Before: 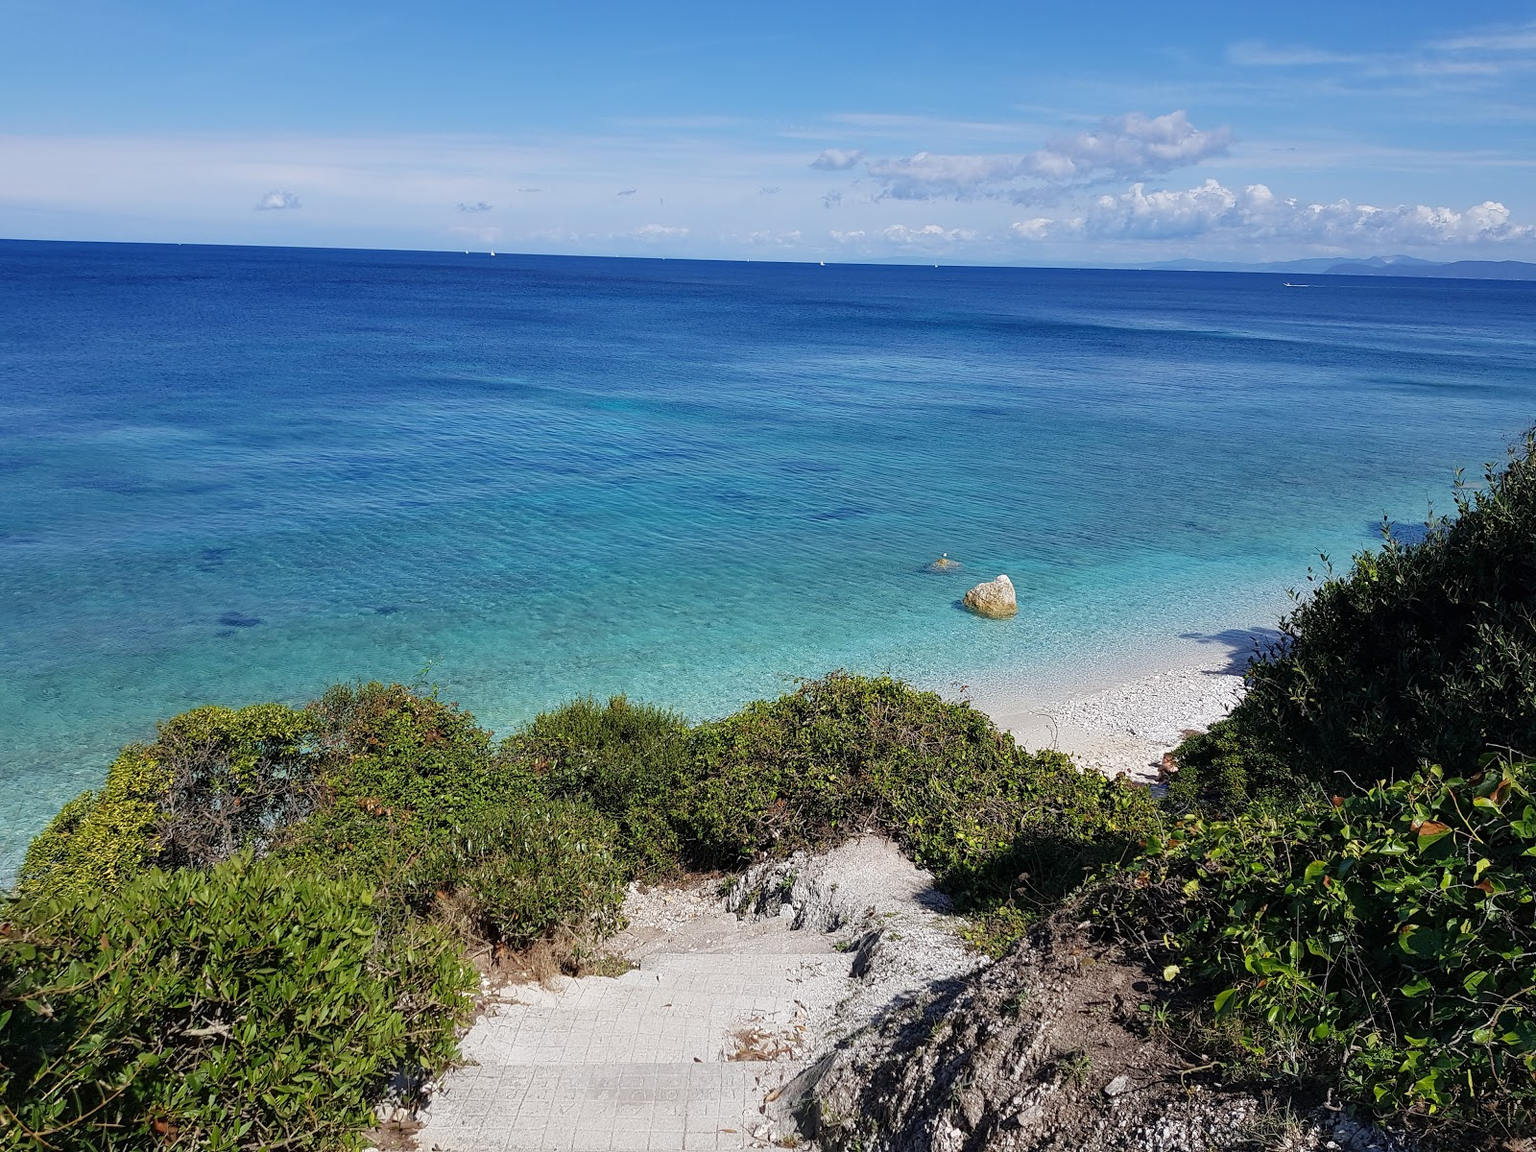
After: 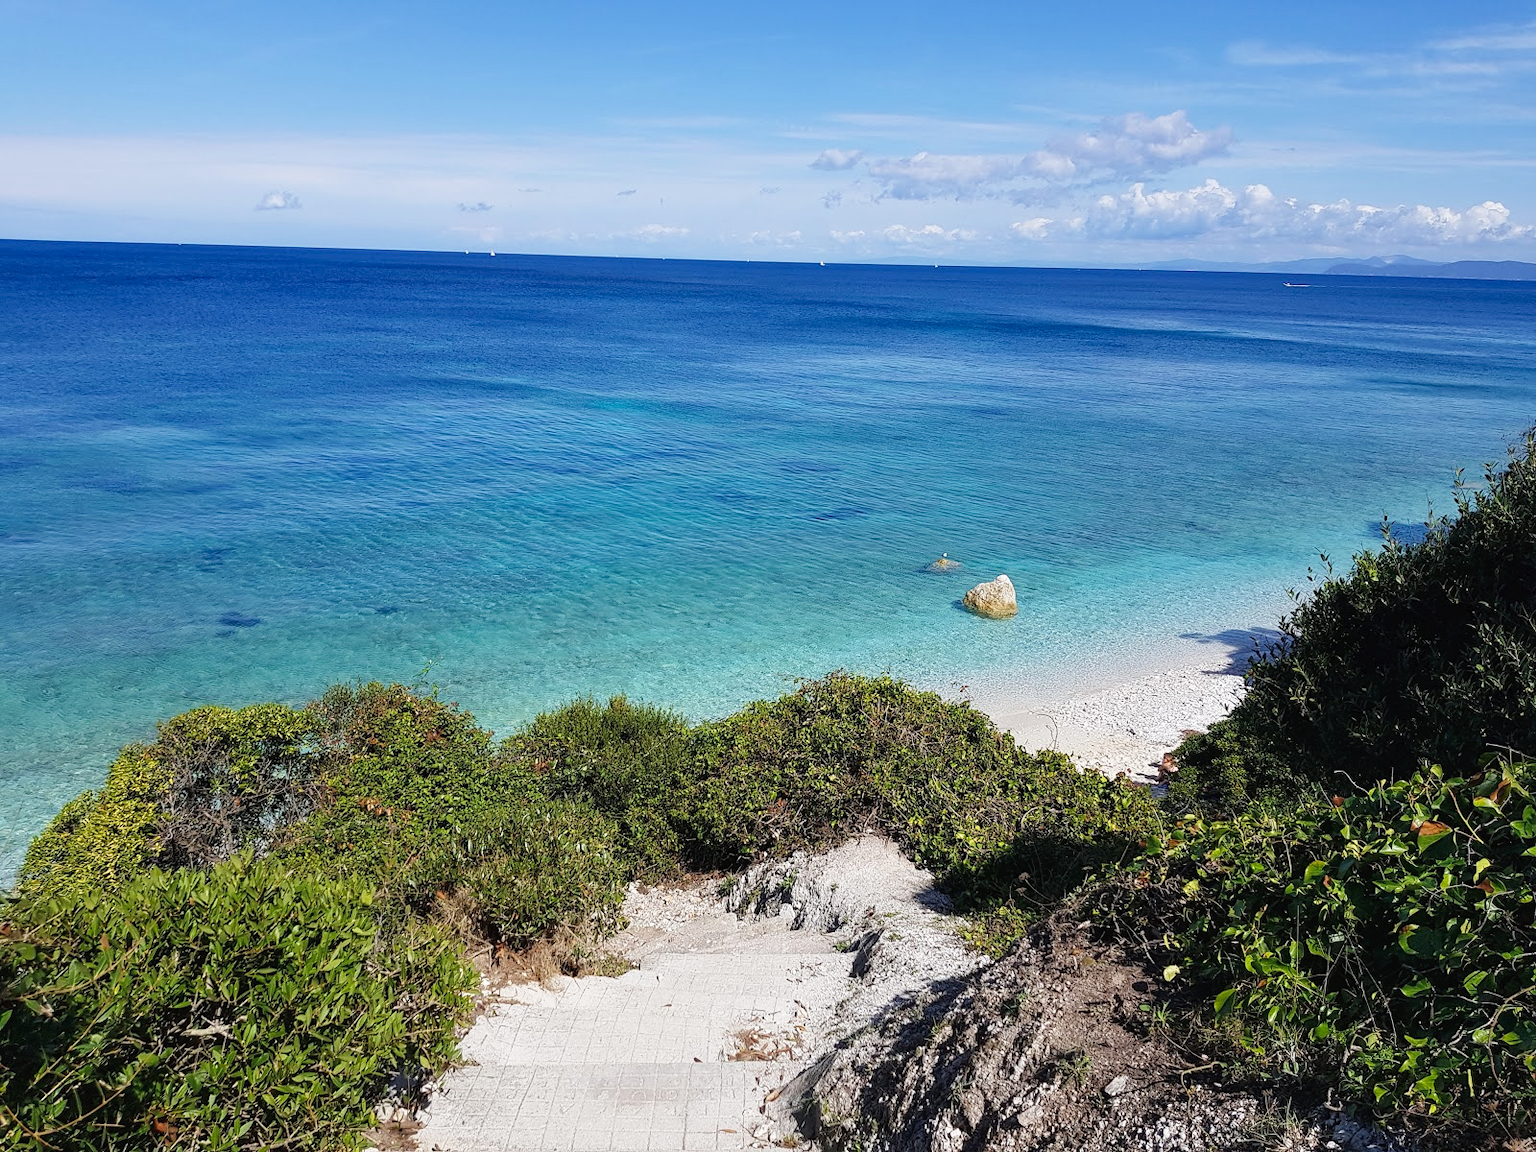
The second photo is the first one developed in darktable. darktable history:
tone curve: curves: ch0 [(0, 0) (0.003, 0.019) (0.011, 0.022) (0.025, 0.03) (0.044, 0.049) (0.069, 0.08) (0.1, 0.111) (0.136, 0.144) (0.177, 0.189) (0.224, 0.23) (0.277, 0.285) (0.335, 0.356) (0.399, 0.428) (0.468, 0.511) (0.543, 0.597) (0.623, 0.682) (0.709, 0.773) (0.801, 0.865) (0.898, 0.945) (1, 1)], preserve colors none
